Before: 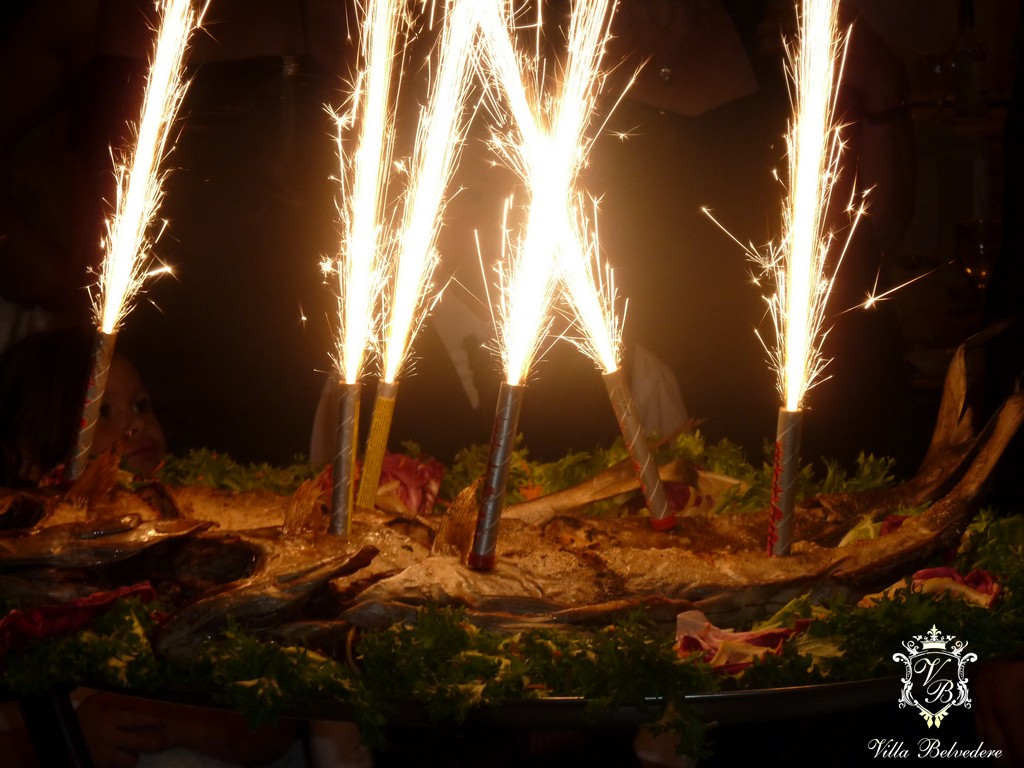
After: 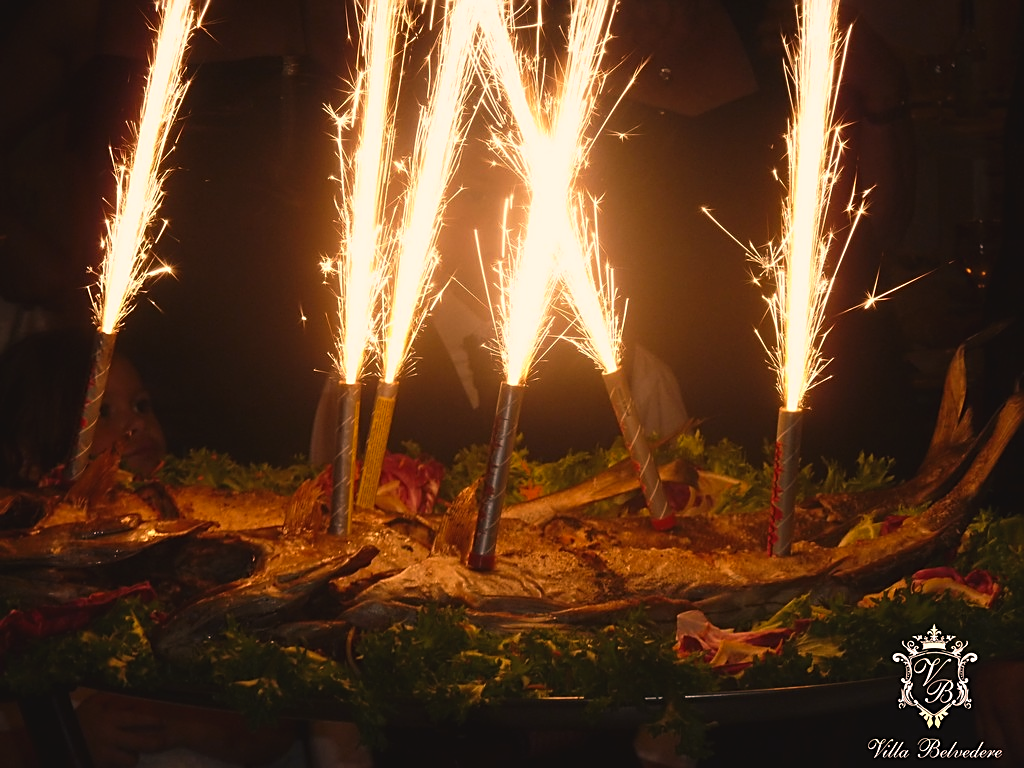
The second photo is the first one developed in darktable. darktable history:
exposure: black level correction -0.005, exposure 0.054 EV, compensate highlight preservation false
tone equalizer: on, module defaults
sharpen: on, module defaults
color correction: highlights a* 17.88, highlights b* 18.79
white balance: red 0.988, blue 1.017
